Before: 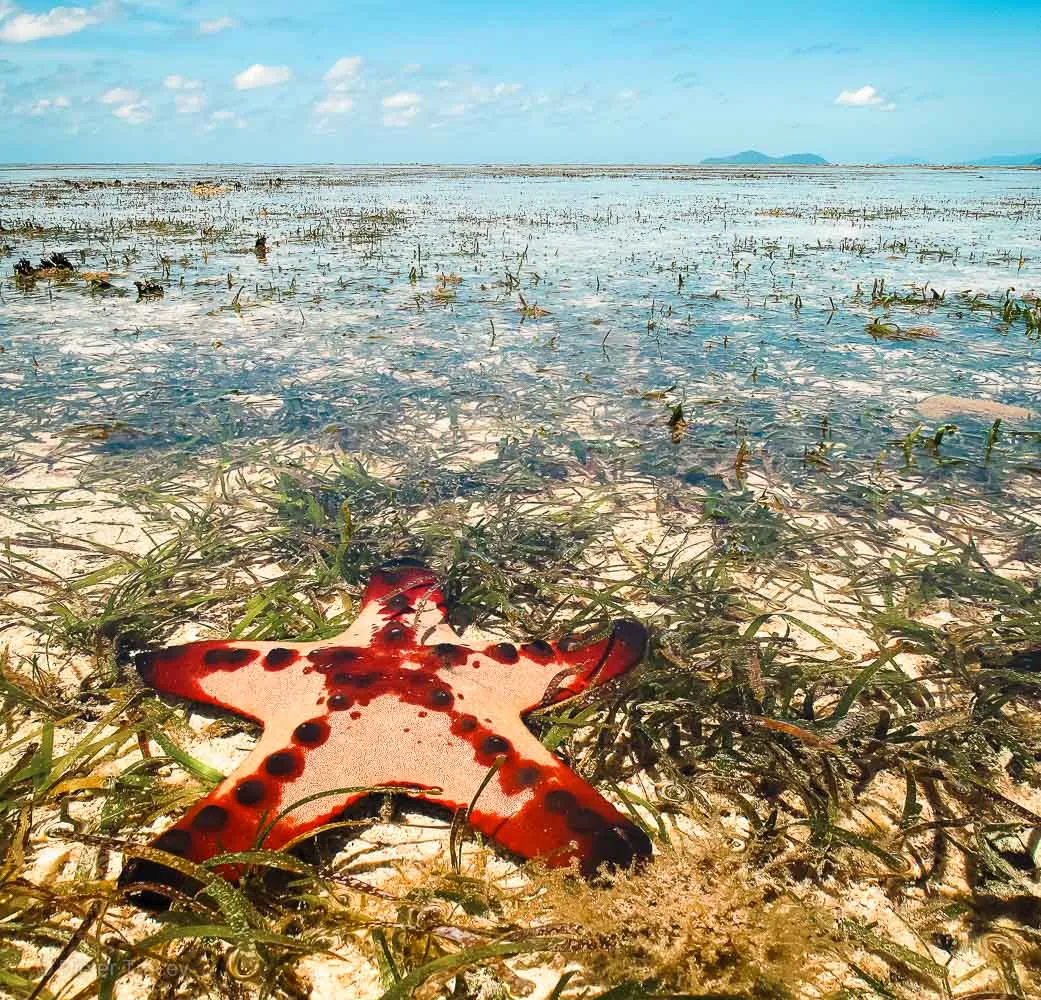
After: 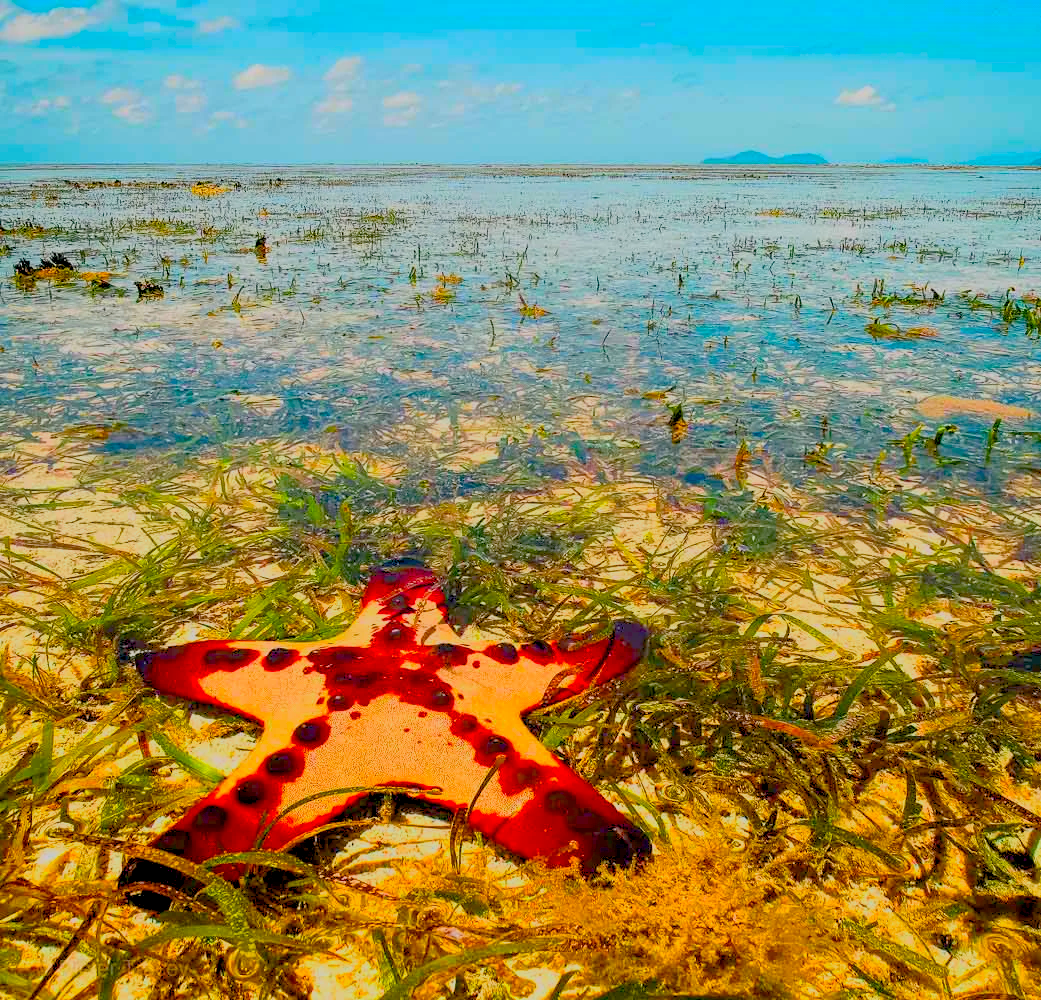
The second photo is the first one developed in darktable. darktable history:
color zones: curves: ch0 [(0.224, 0.526) (0.75, 0.5)]; ch1 [(0.055, 0.526) (0.224, 0.761) (0.377, 0.526) (0.75, 0.5)]
color balance rgb: global offset › luminance -0.888%, linear chroma grading › shadows -39.735%, linear chroma grading › highlights 40.016%, linear chroma grading › global chroma 44.998%, linear chroma grading › mid-tones -29.971%, perceptual saturation grading › global saturation 38.996%, perceptual saturation grading › highlights -50.055%, perceptual saturation grading › shadows 30.207%, contrast -29.409%
